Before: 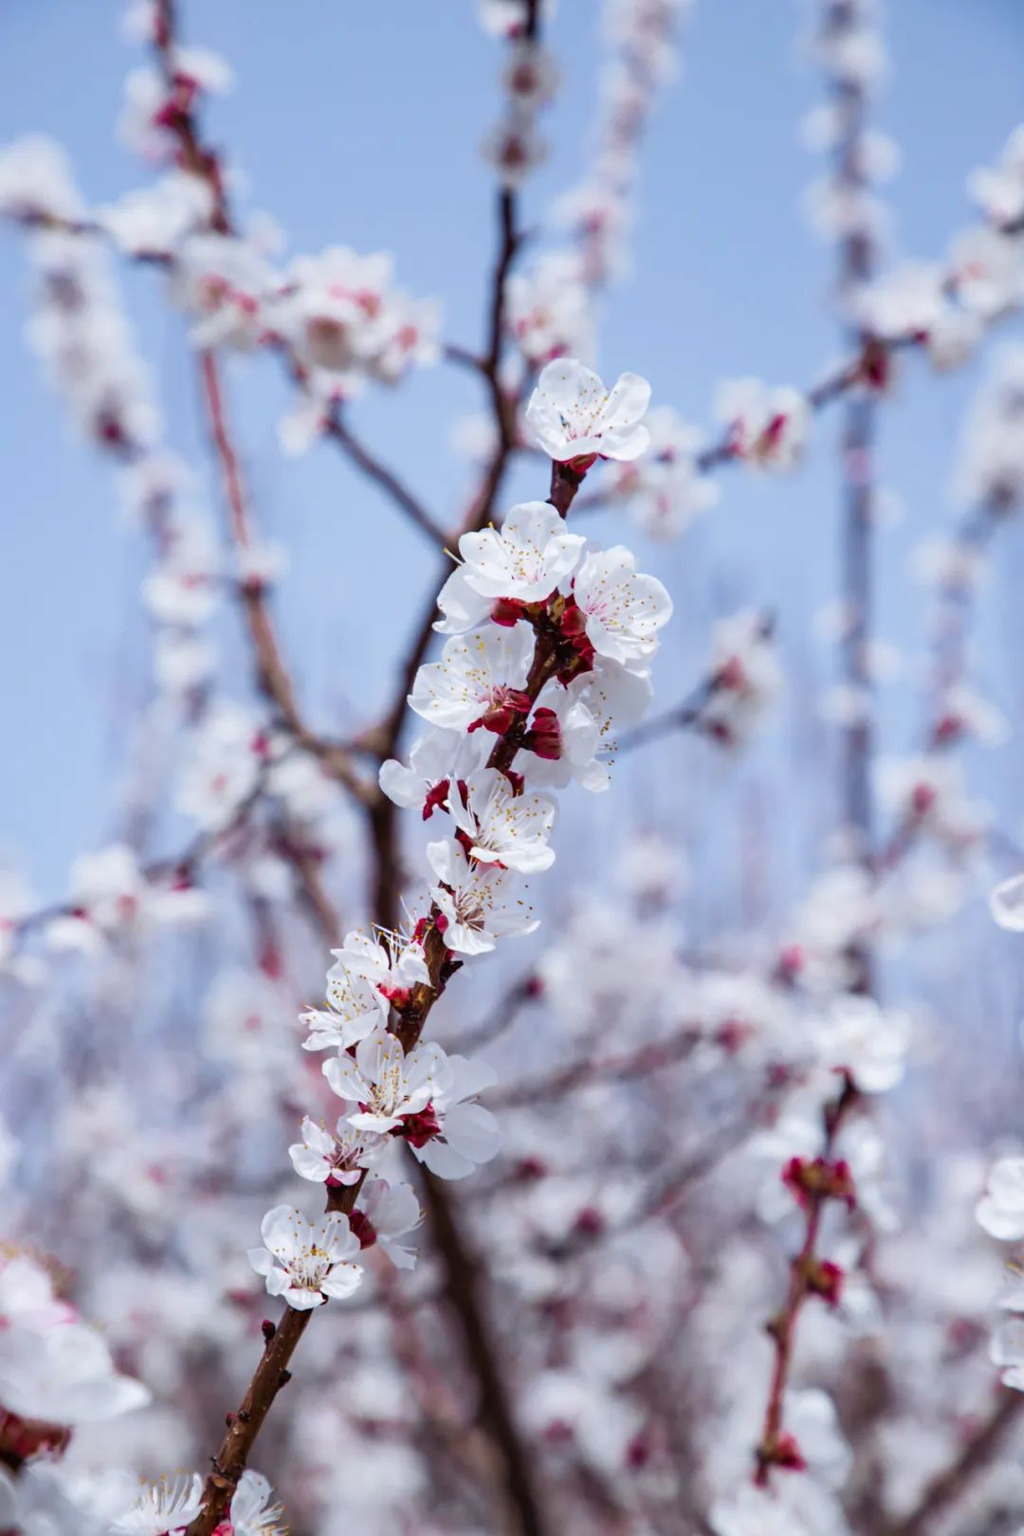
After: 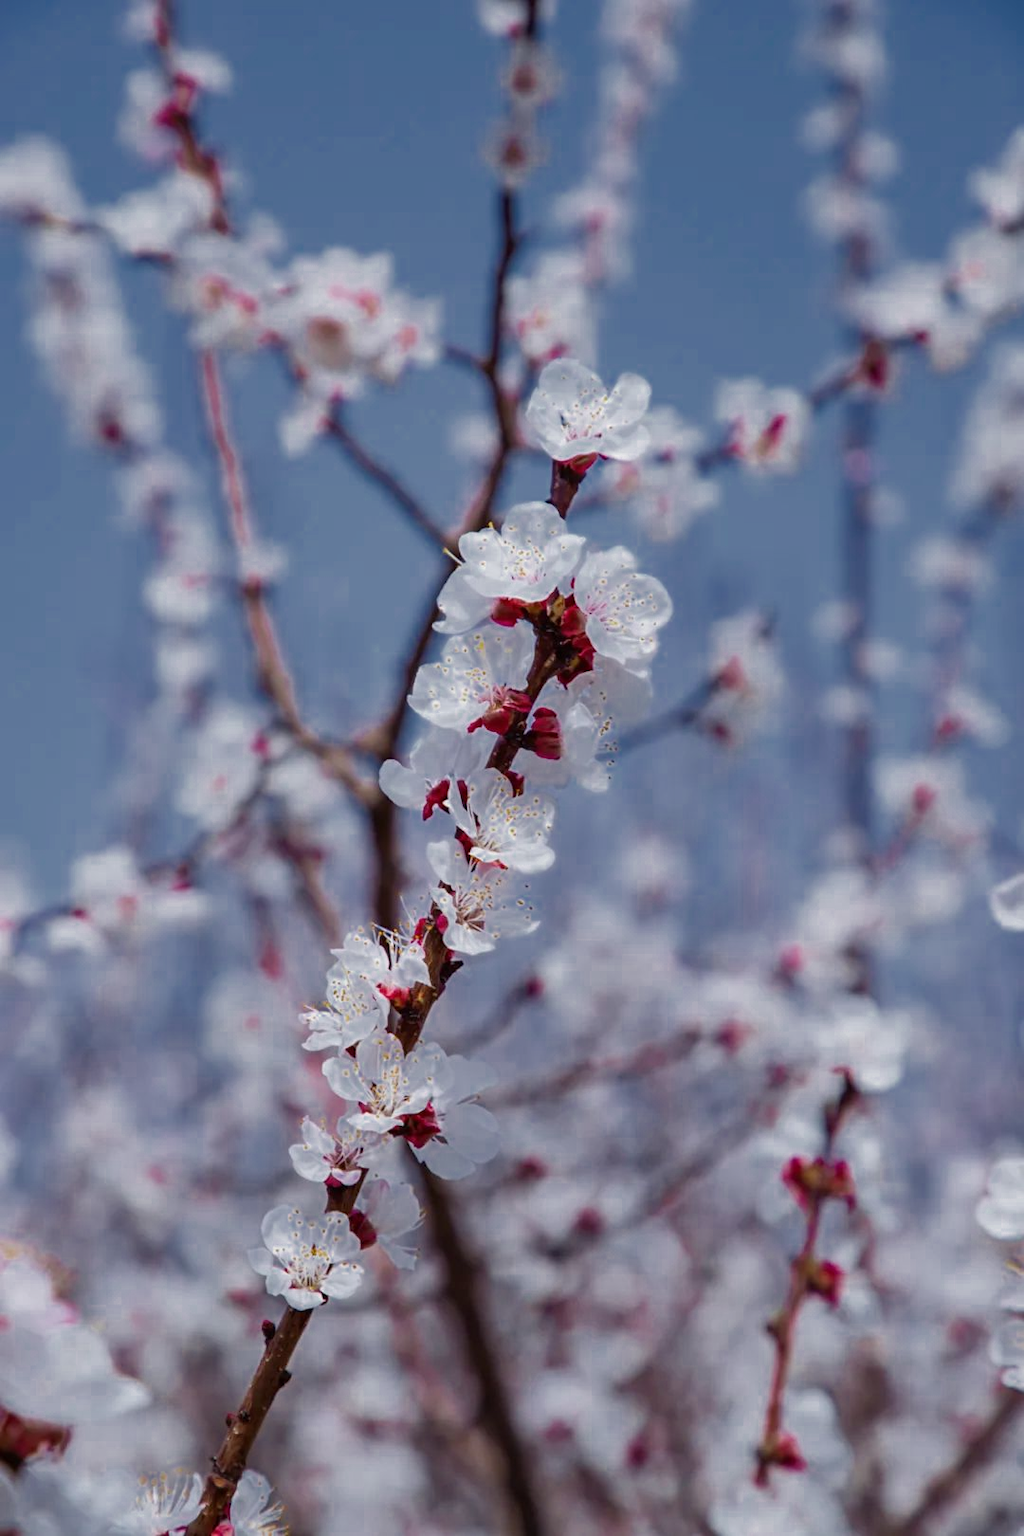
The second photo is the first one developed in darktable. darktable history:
color zones: curves: ch0 [(0, 0.497) (0.143, 0.5) (0.286, 0.5) (0.429, 0.483) (0.571, 0.116) (0.714, -0.006) (0.857, 0.28) (1, 0.497)]
exposure: exposure -0.151 EV, compensate highlight preservation false
